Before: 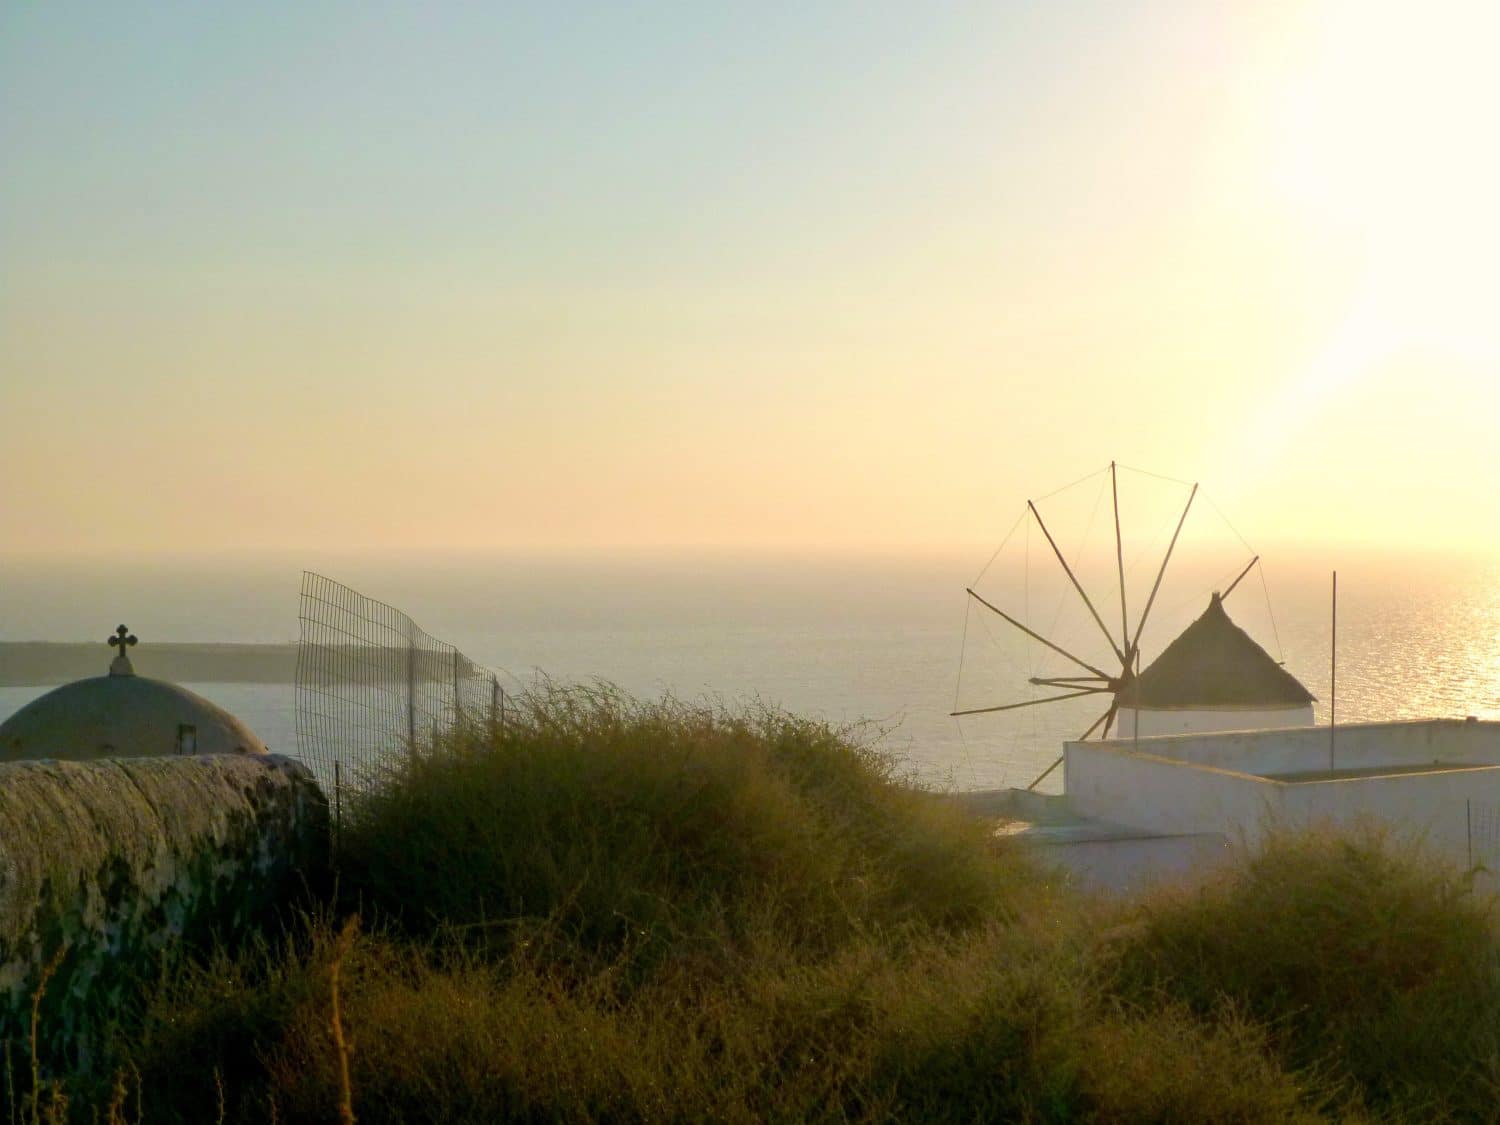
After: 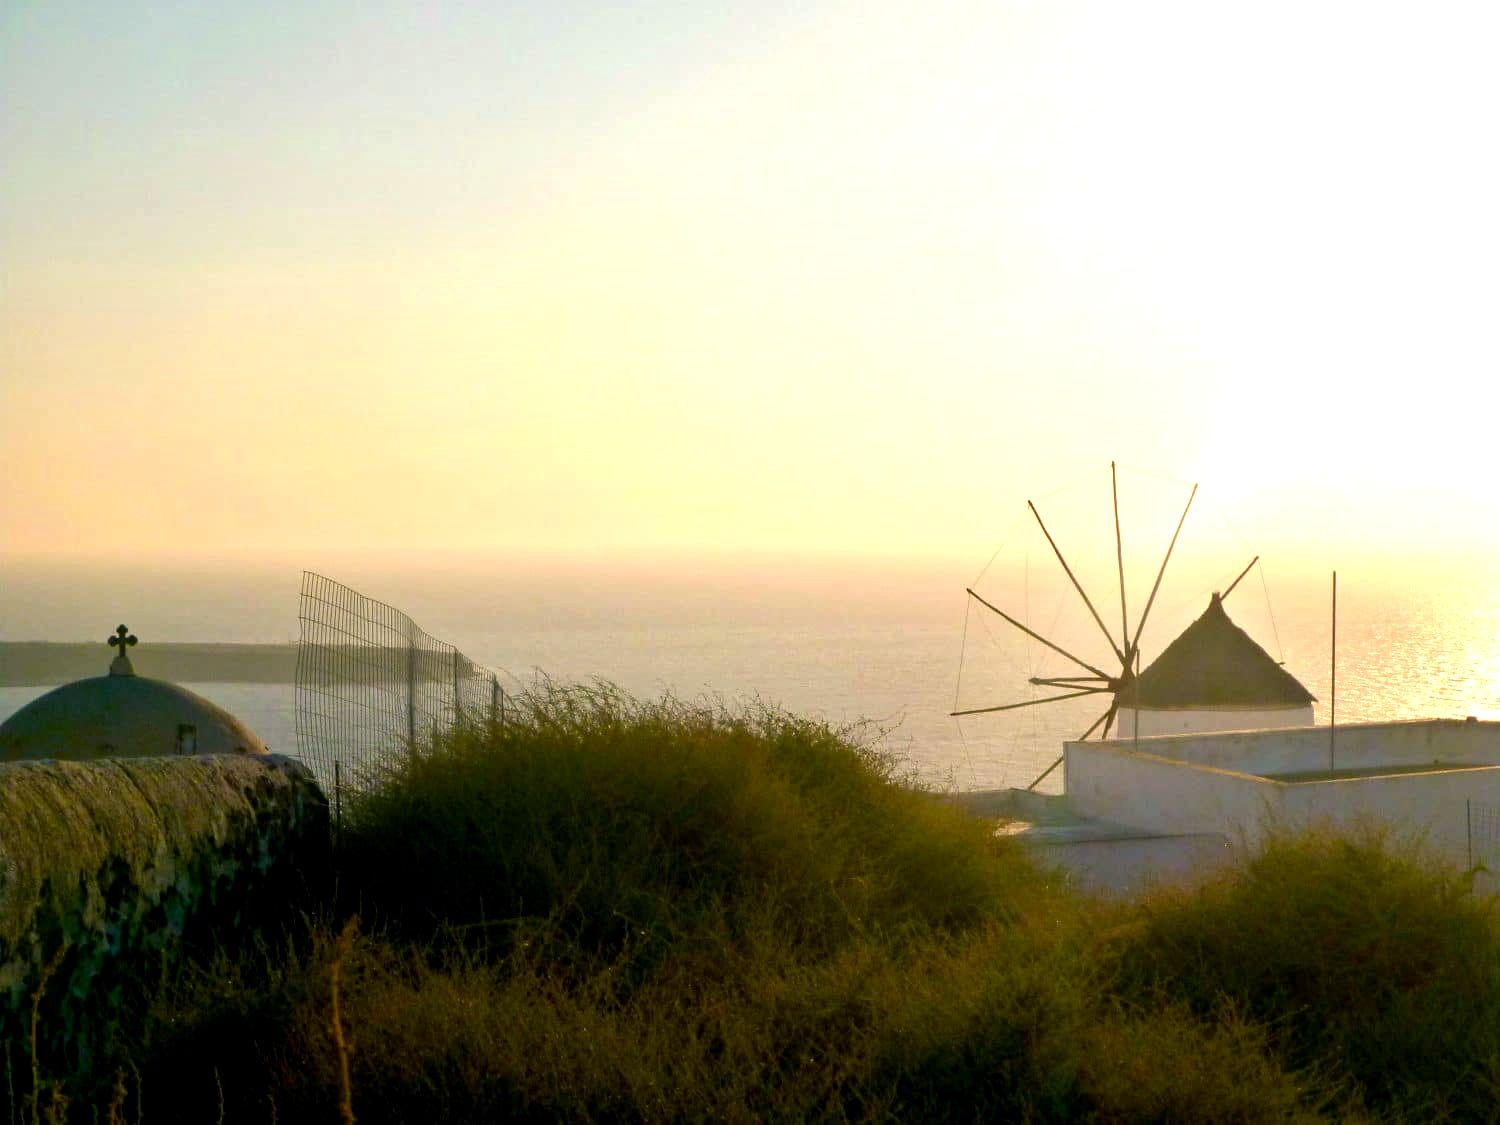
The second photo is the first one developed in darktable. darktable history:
color balance rgb: shadows lift › chroma 2%, shadows lift › hue 185.64°, power › luminance 1.48%, highlights gain › chroma 3%, highlights gain › hue 54.51°, global offset › luminance -0.4%, perceptual saturation grading › highlights -18.47%, perceptual saturation grading › mid-tones 6.62%, perceptual saturation grading › shadows 28.22%, perceptual brilliance grading › highlights 15.68%, perceptual brilliance grading › shadows -14.29%, global vibrance 25.96%, contrast 6.45%
levels: levels [0, 0.499, 1]
